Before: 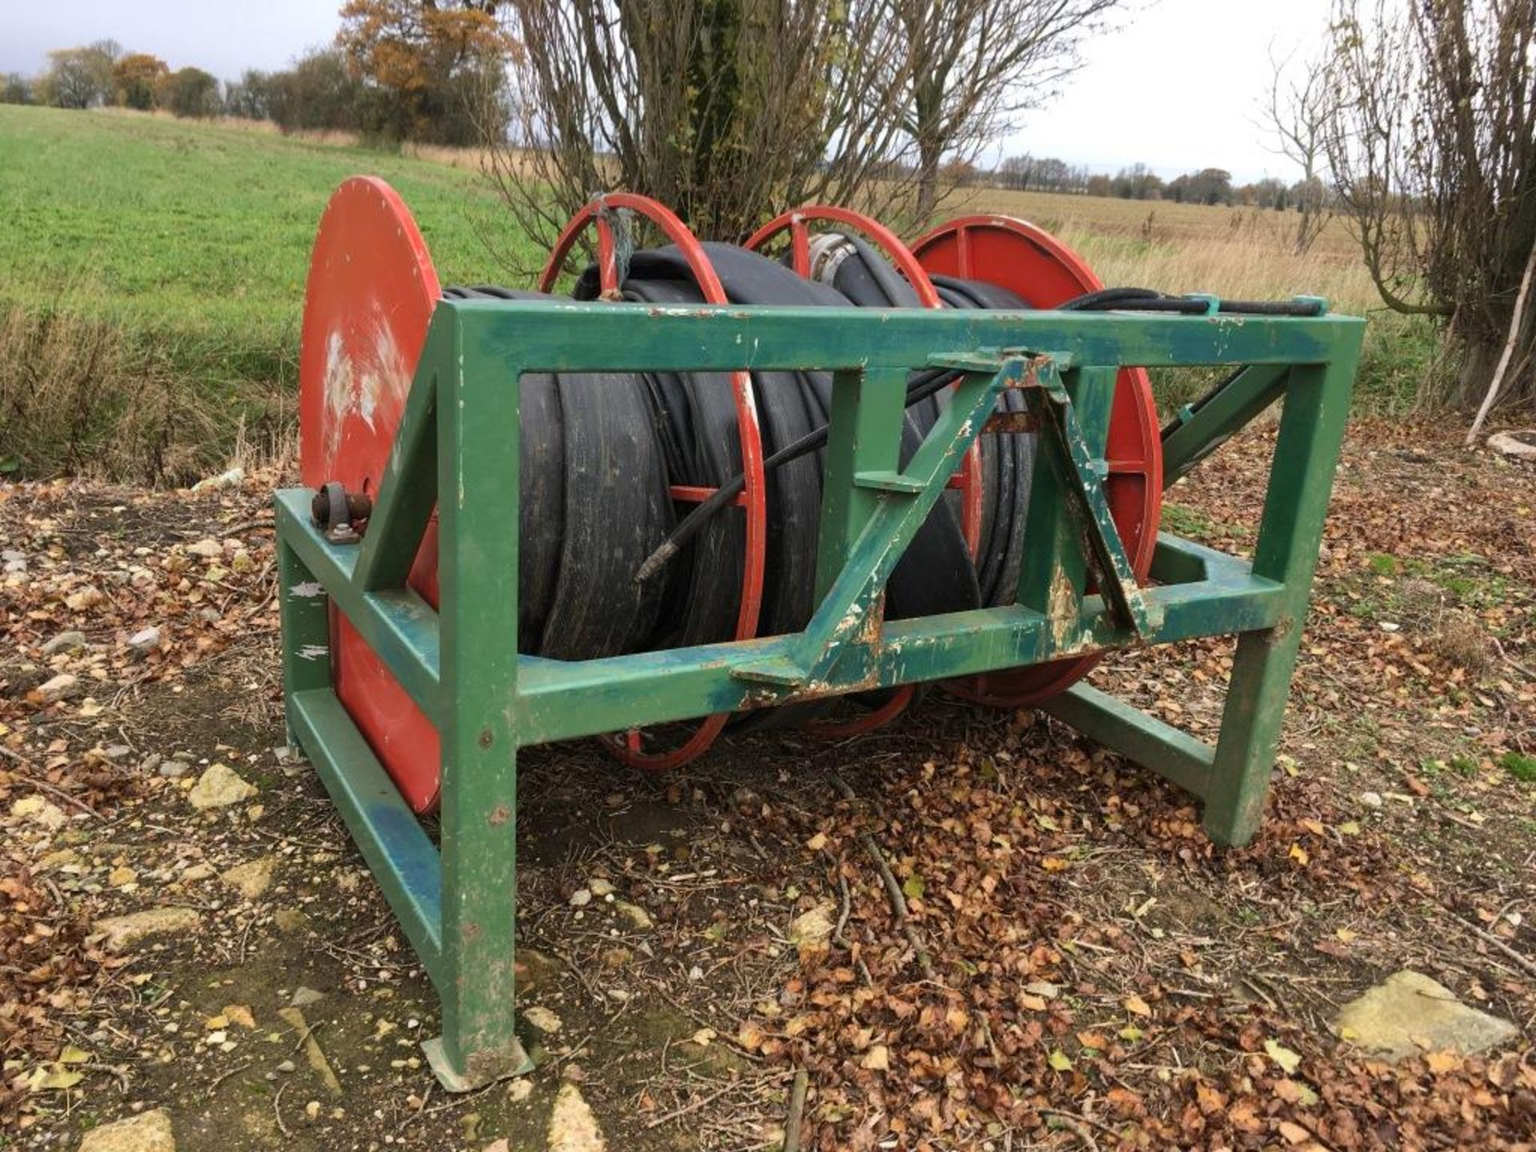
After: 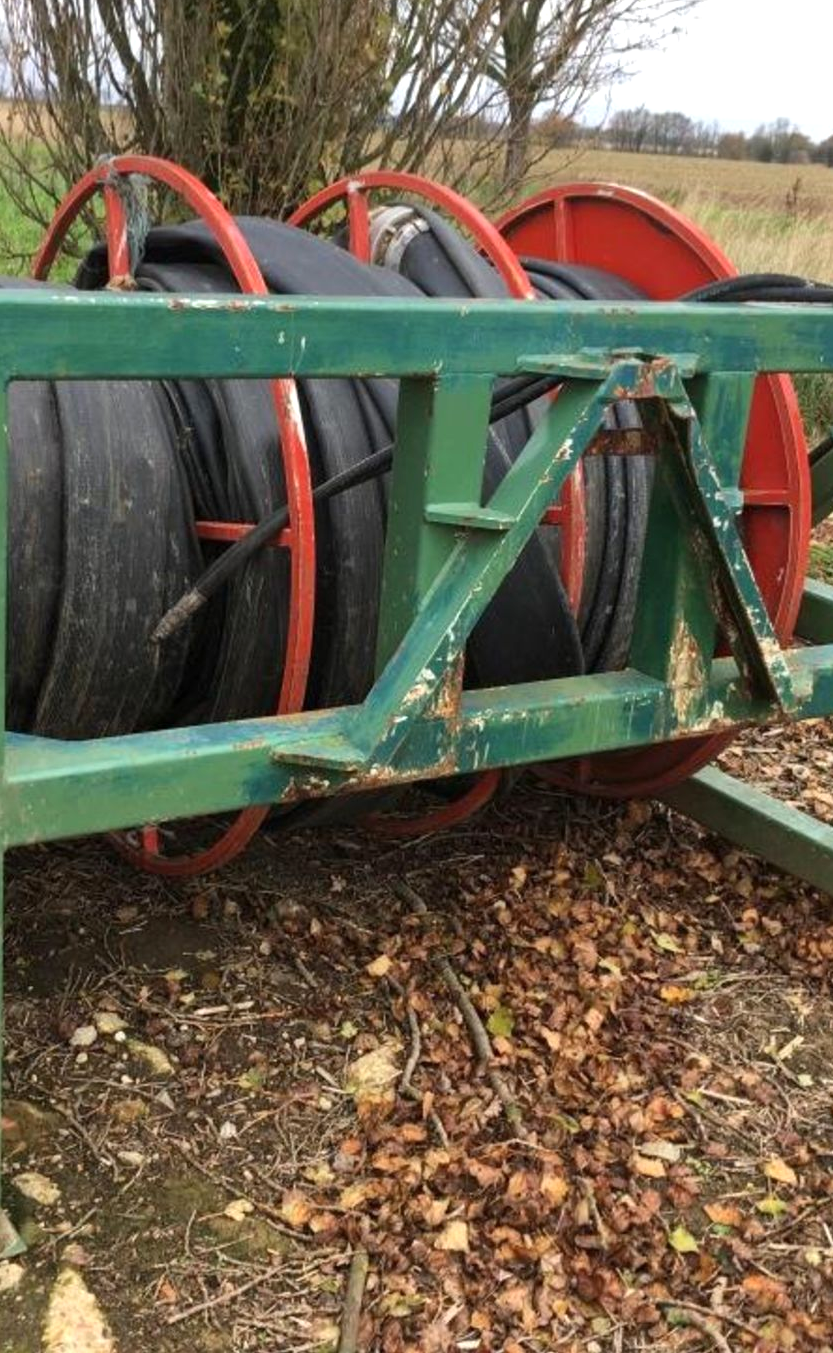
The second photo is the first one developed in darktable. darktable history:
crop: left 33.452%, top 6.025%, right 23.155%
exposure: exposure 0.2 EV, compensate highlight preservation false
